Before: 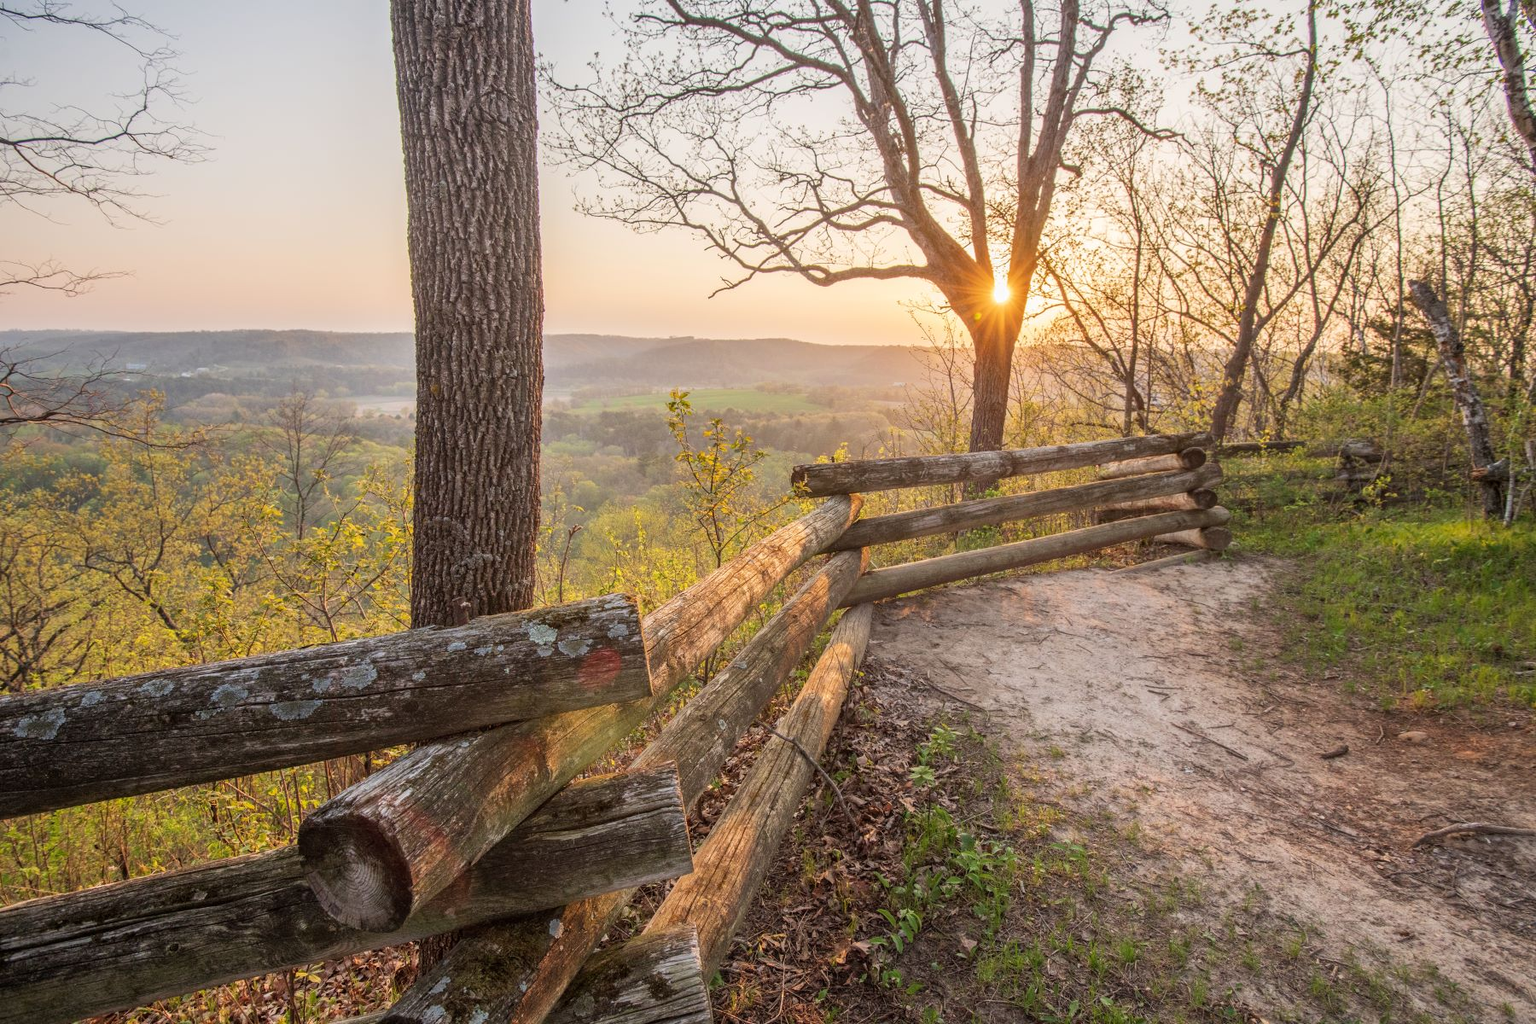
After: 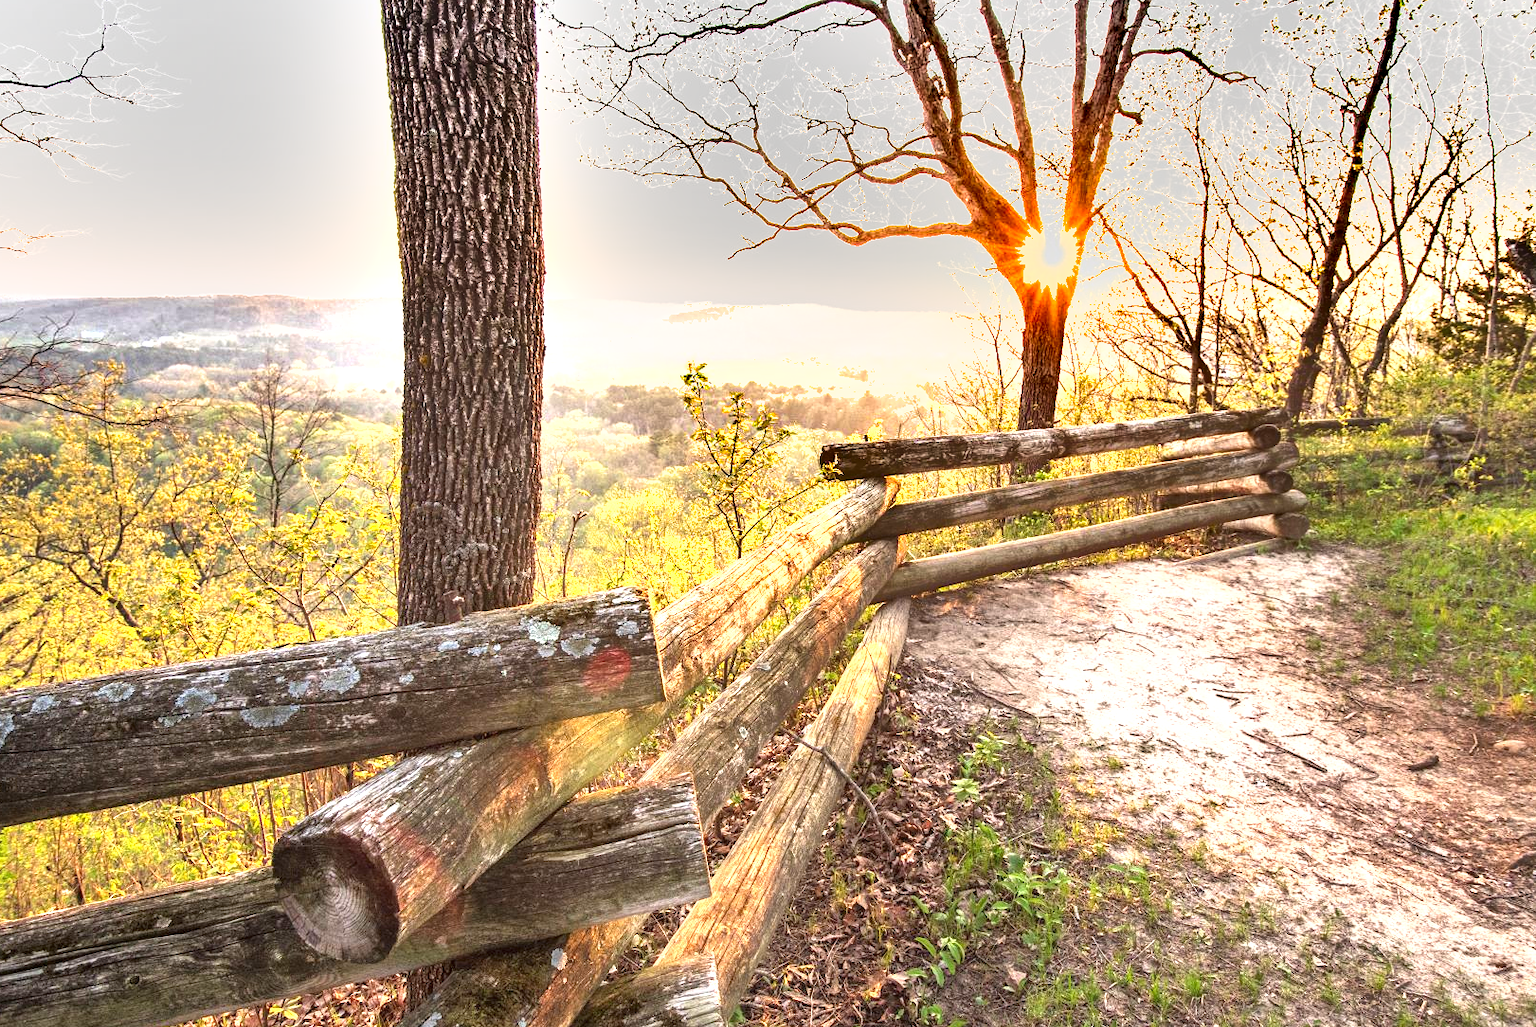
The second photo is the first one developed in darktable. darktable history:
crop: left 3.499%, top 6.412%, right 6.403%, bottom 3.199%
exposure: black level correction 0, exposure 1.586 EV, compensate exposure bias true, compensate highlight preservation false
shadows and highlights: shadows 43.66, white point adjustment -1.42, soften with gaussian
